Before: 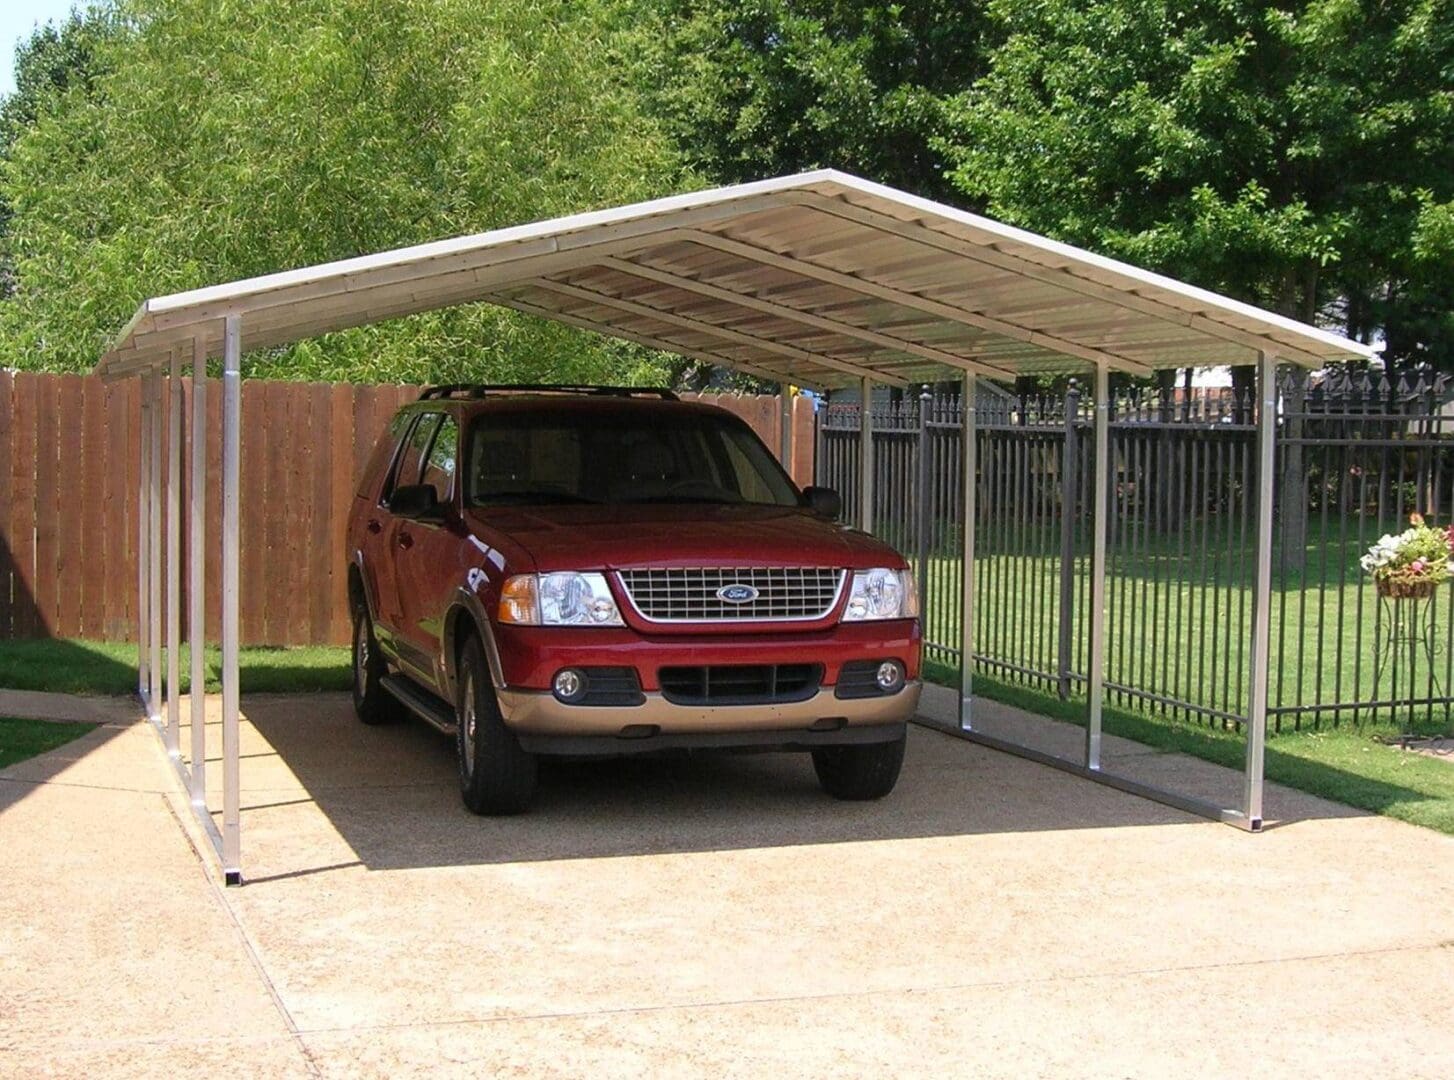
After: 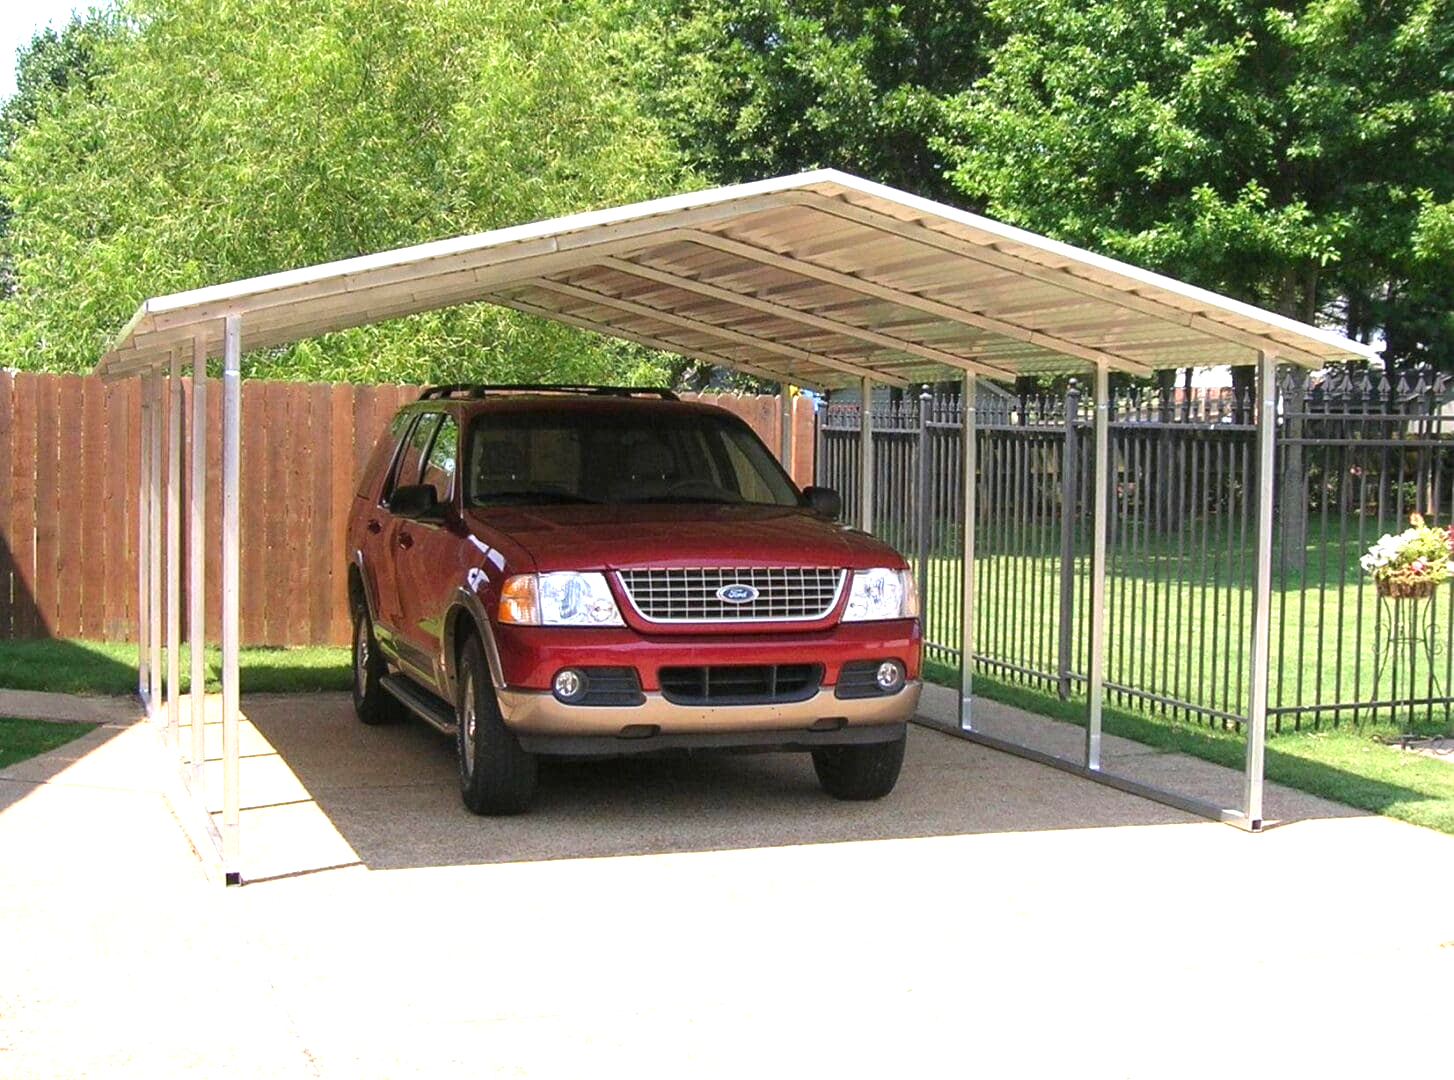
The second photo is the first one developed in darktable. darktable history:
exposure: black level correction 0, exposure 0.932 EV, compensate highlight preservation false
